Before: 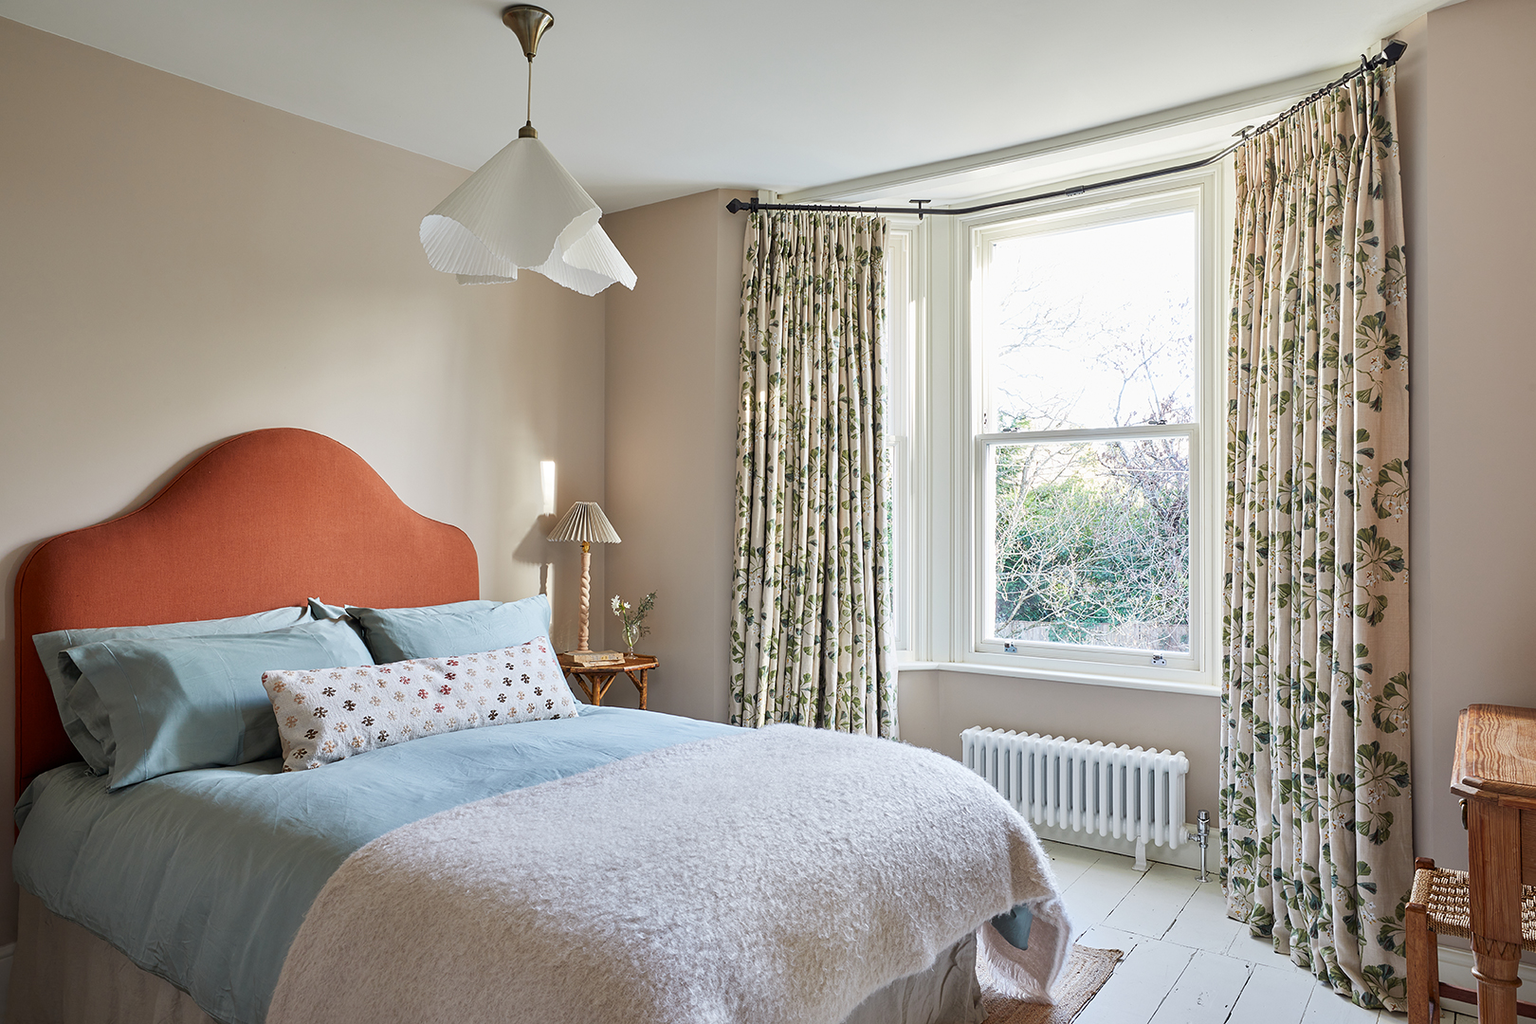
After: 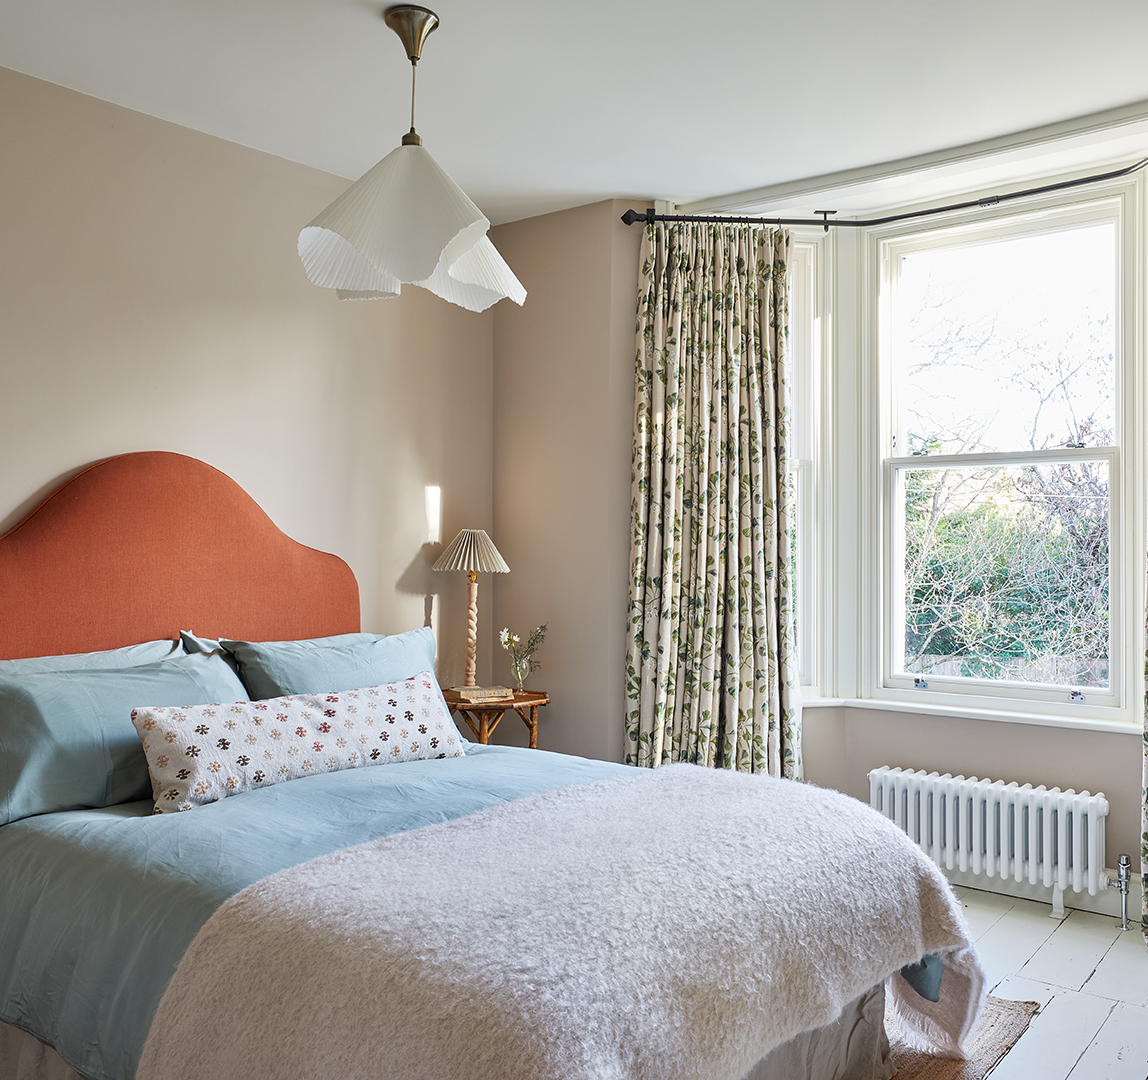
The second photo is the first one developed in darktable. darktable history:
crop and rotate: left 8.991%, right 20.111%
